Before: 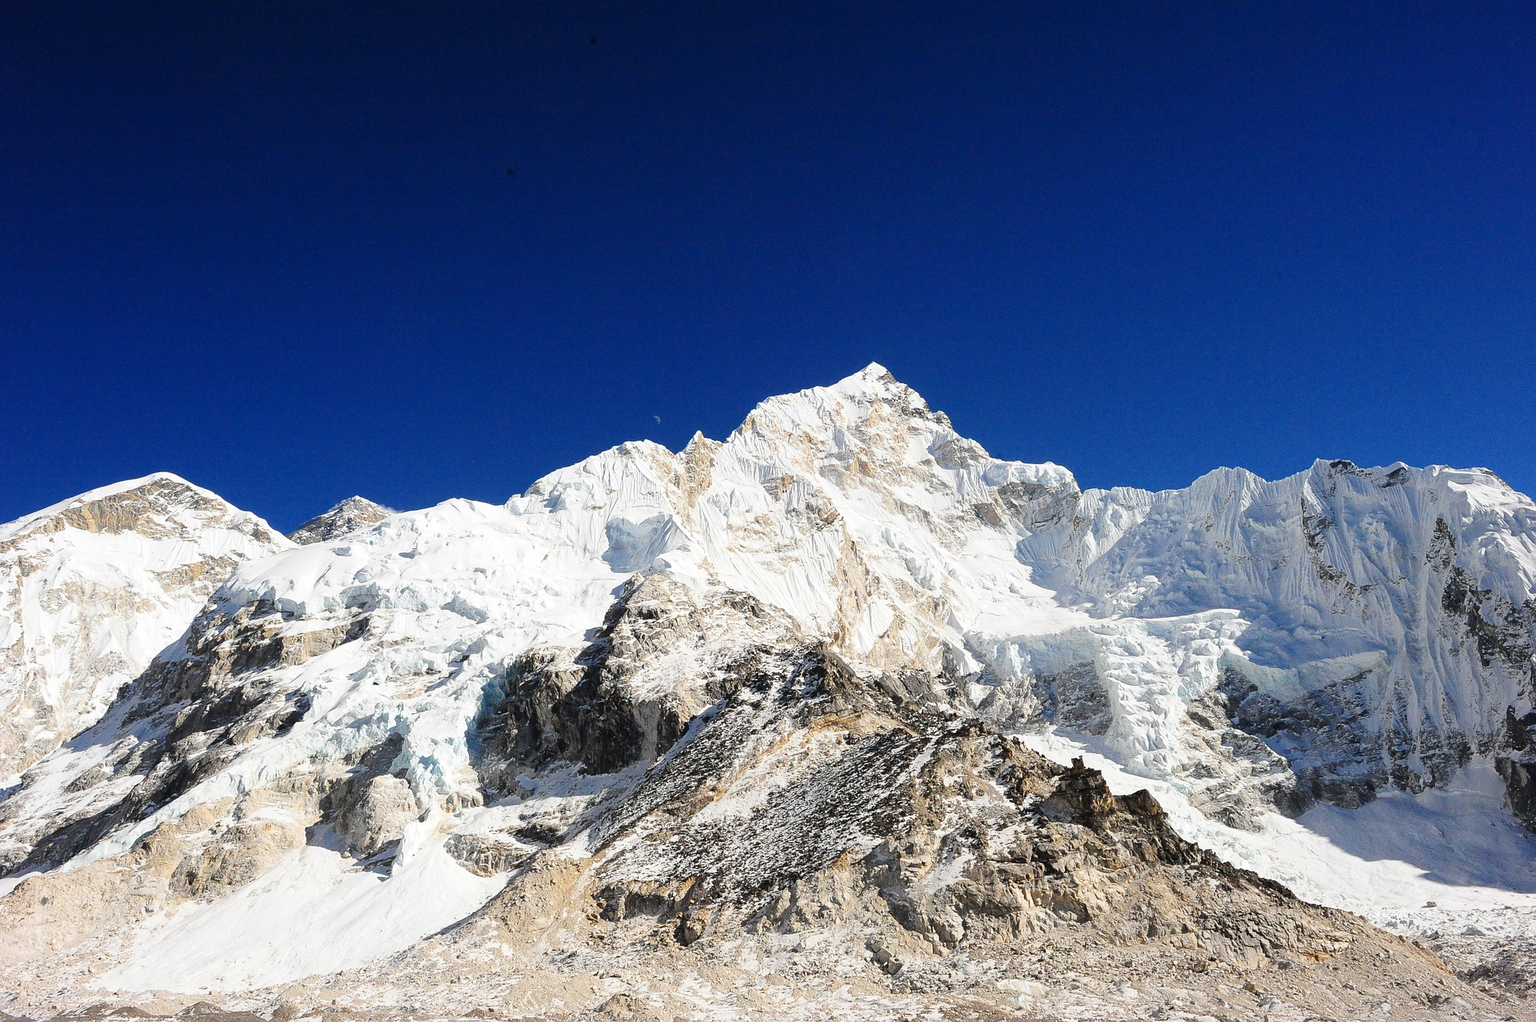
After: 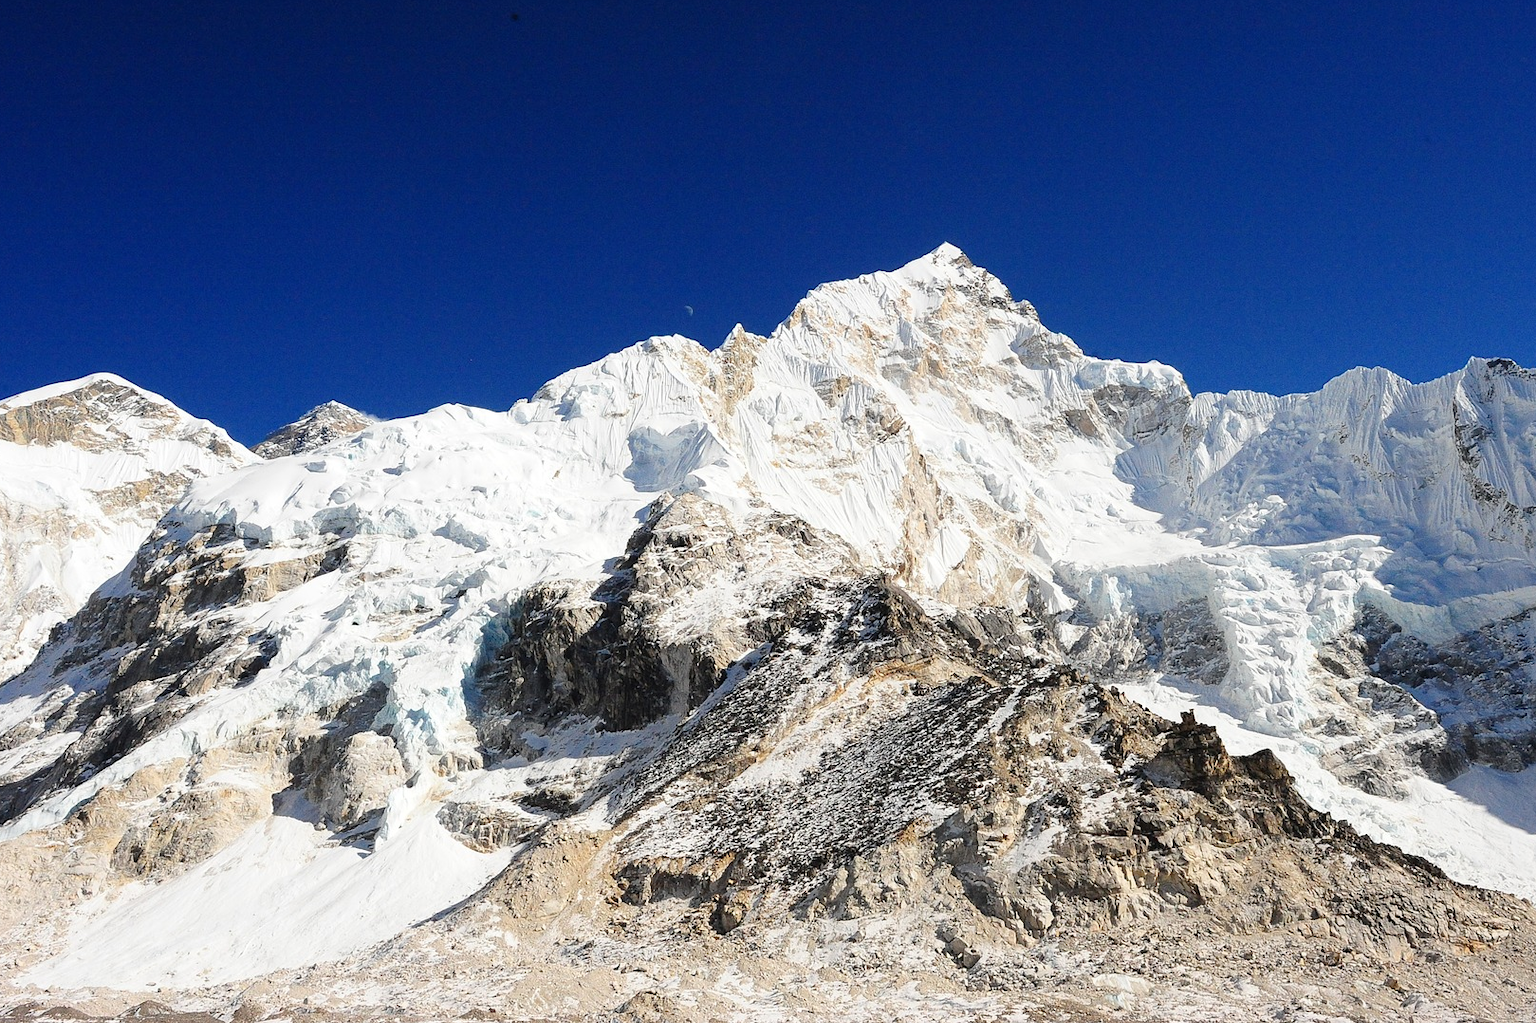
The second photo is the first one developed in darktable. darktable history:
crop and rotate: left 4.951%, top 15.49%, right 10.691%
